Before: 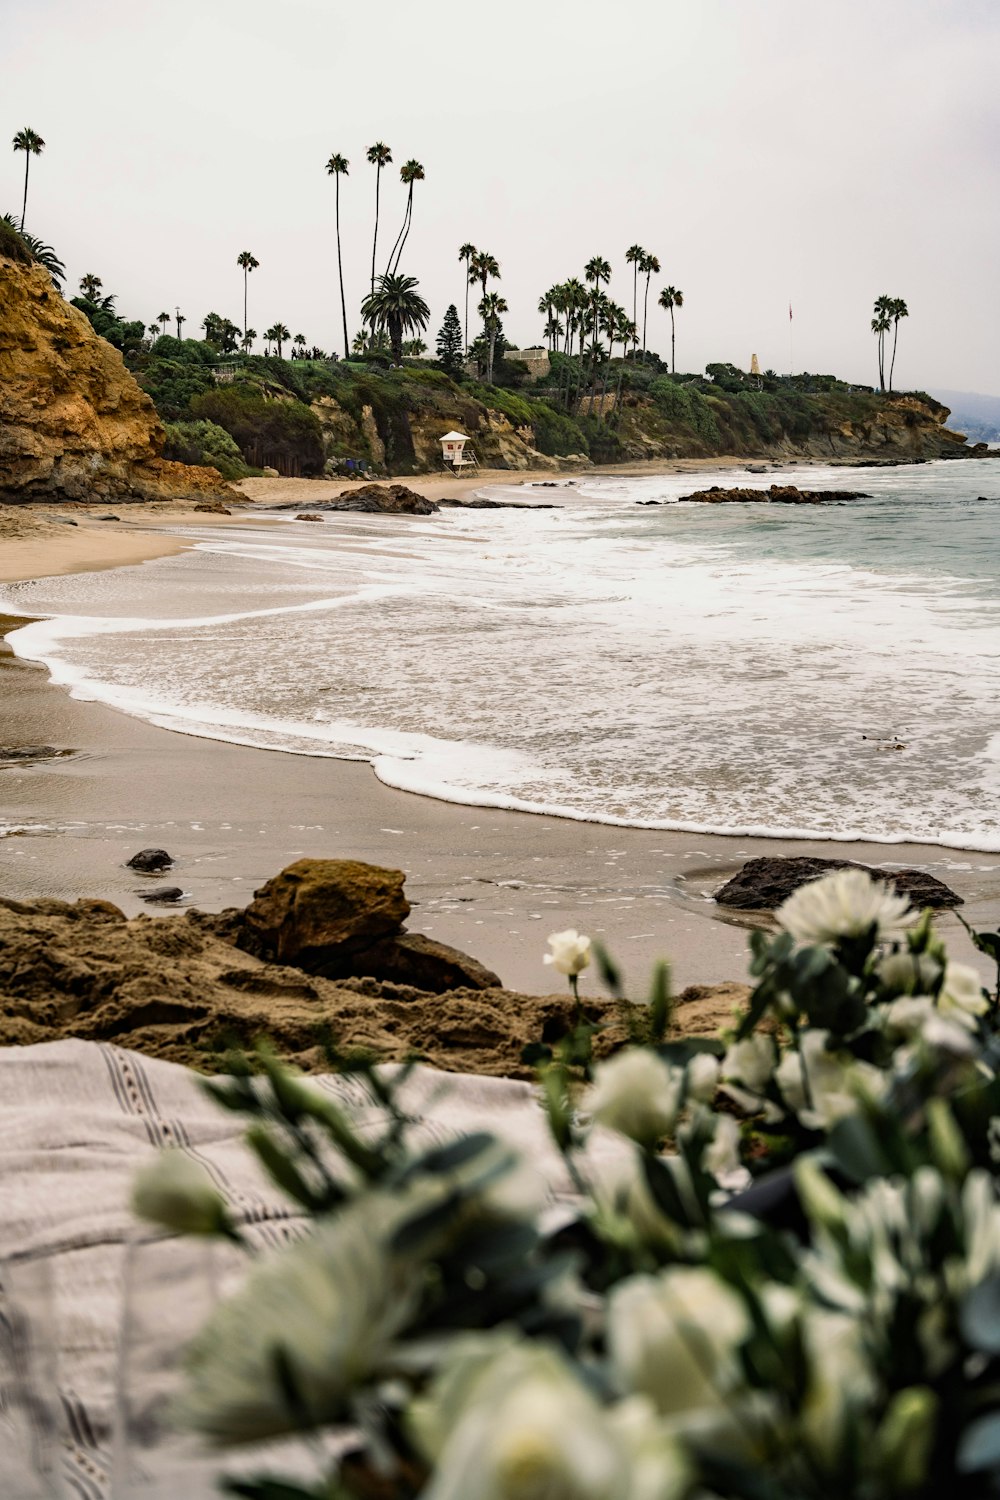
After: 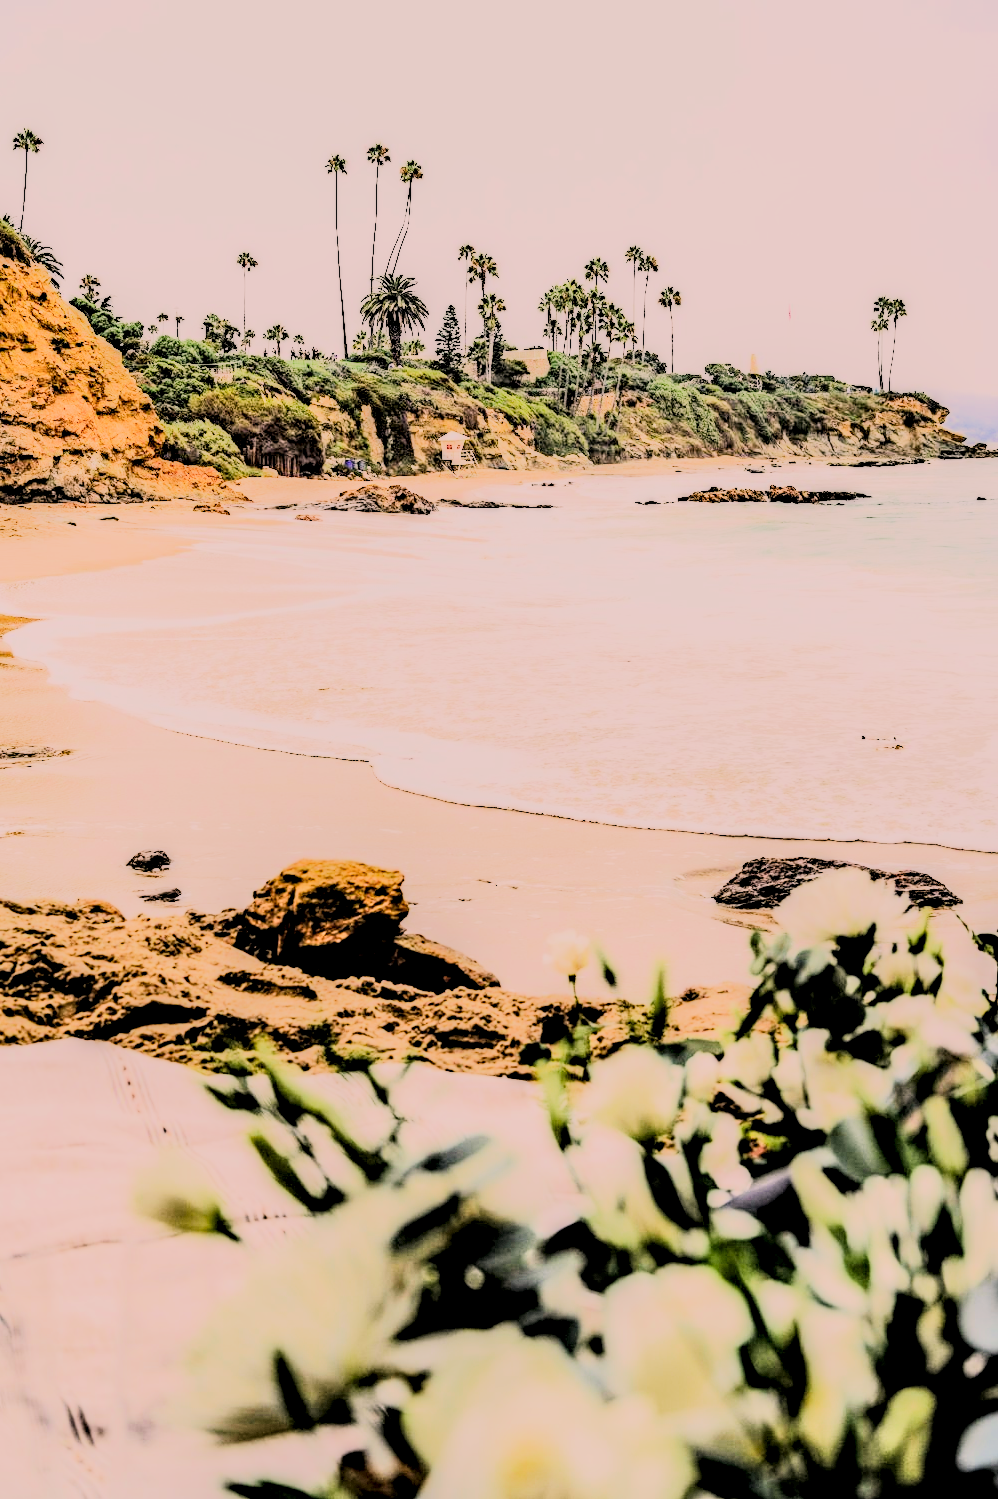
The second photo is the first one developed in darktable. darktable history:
rgb curve: curves: ch0 [(0, 0) (0.21, 0.15) (0.24, 0.21) (0.5, 0.75) (0.75, 0.96) (0.89, 0.99) (1, 1)]; ch1 [(0, 0.02) (0.21, 0.13) (0.25, 0.2) (0.5, 0.67) (0.75, 0.9) (0.89, 0.97) (1, 1)]; ch2 [(0, 0.02) (0.21, 0.13) (0.25, 0.2) (0.5, 0.67) (0.75, 0.9) (0.89, 0.97) (1, 1)], compensate middle gray true
crop and rotate: left 0.126%
filmic rgb: black relative exposure -6.98 EV, white relative exposure 5.63 EV, hardness 2.86
exposure: exposure 2 EV, compensate highlight preservation false
local contrast: detail 160%
color correction: highlights a* 12.23, highlights b* 5.41
white balance: red 0.978, blue 0.999
